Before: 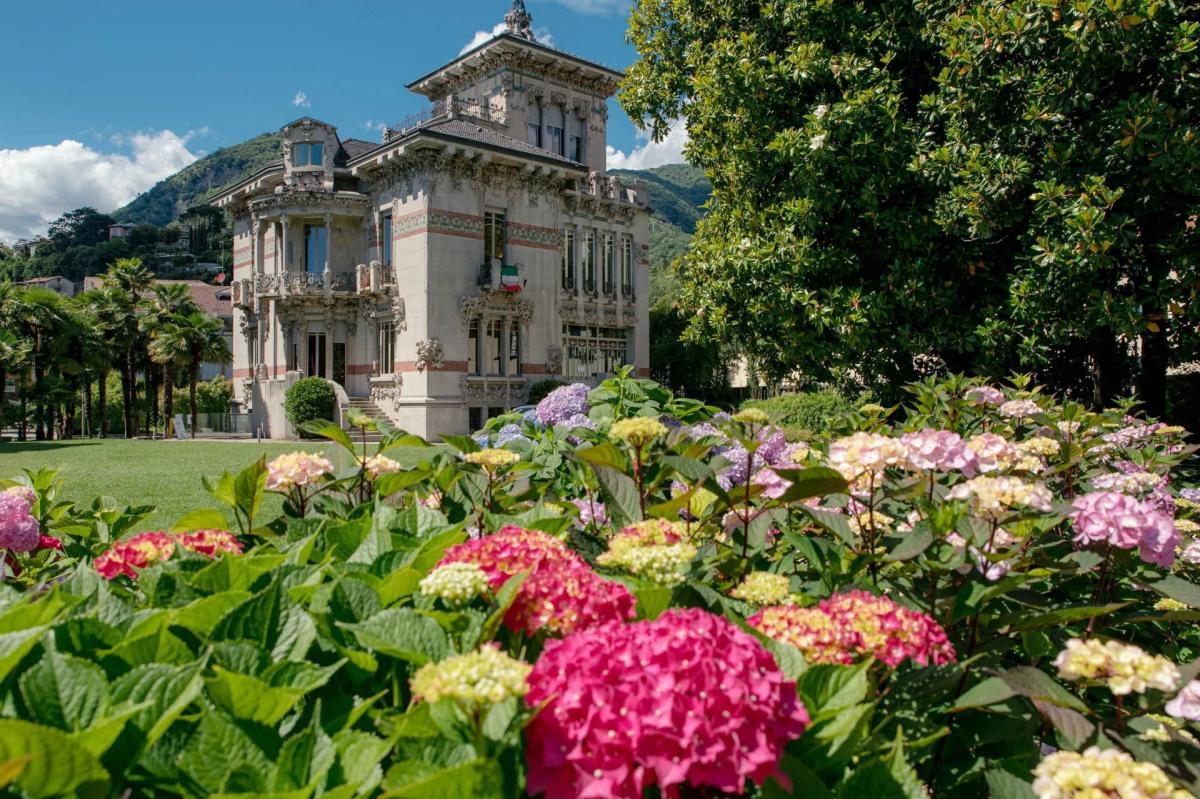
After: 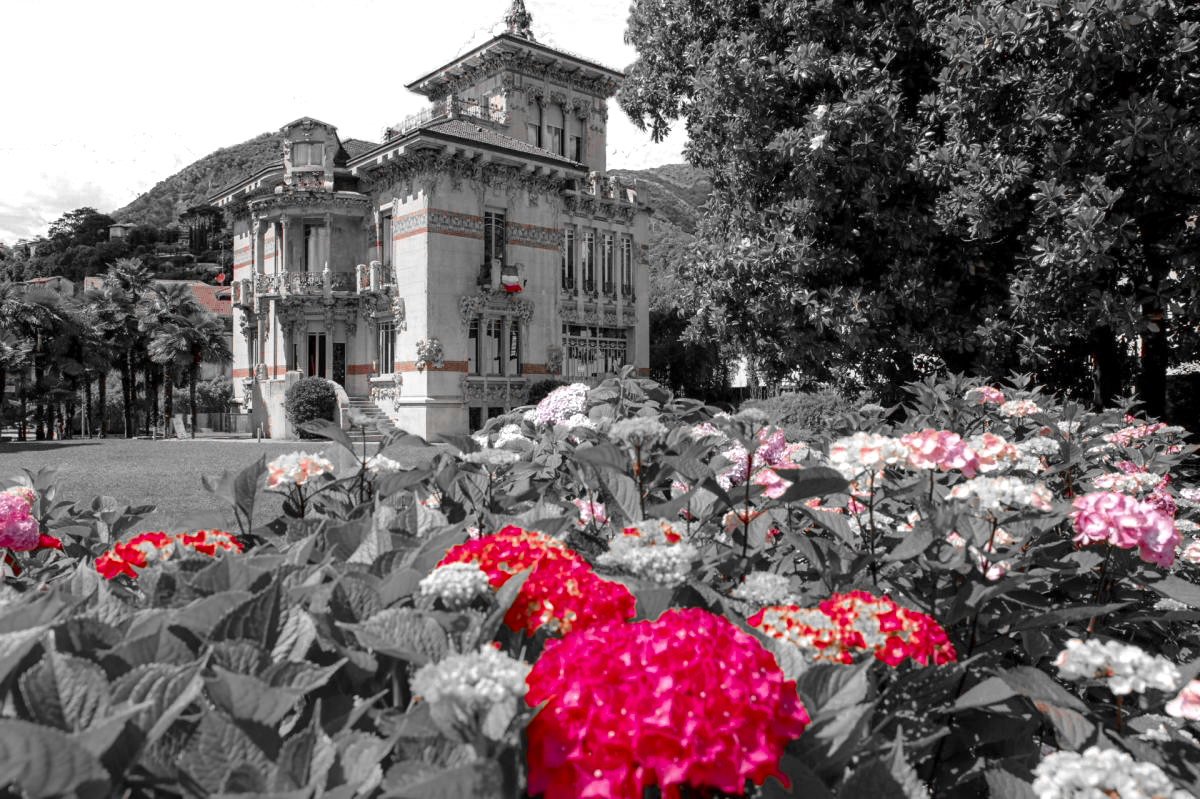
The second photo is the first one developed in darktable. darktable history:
color zones: curves: ch0 [(0, 0.352) (0.143, 0.407) (0.286, 0.386) (0.429, 0.431) (0.571, 0.829) (0.714, 0.853) (0.857, 0.833) (1, 0.352)]; ch1 [(0, 0.604) (0.072, 0.726) (0.096, 0.608) (0.205, 0.007) (0.571, -0.006) (0.839, -0.013) (0.857, -0.012) (1, 0.604)]
exposure: black level correction 0.001, exposure 0.5 EV, compensate exposure bias true, compensate highlight preservation false
